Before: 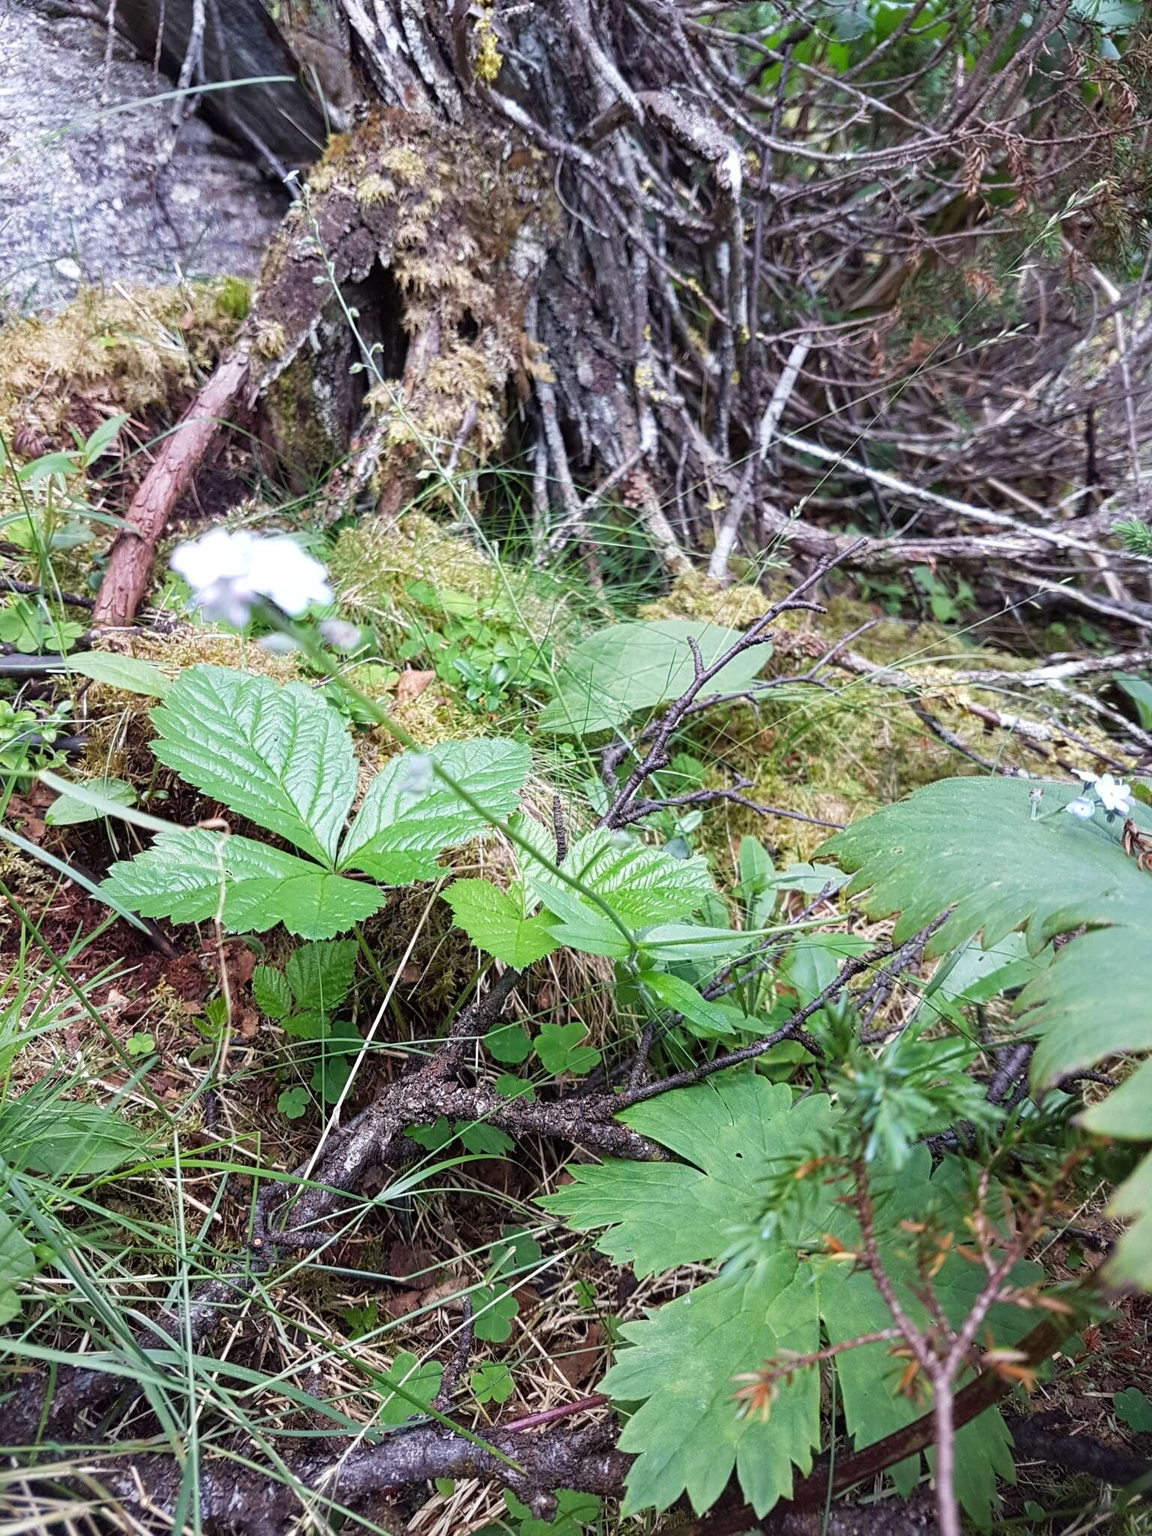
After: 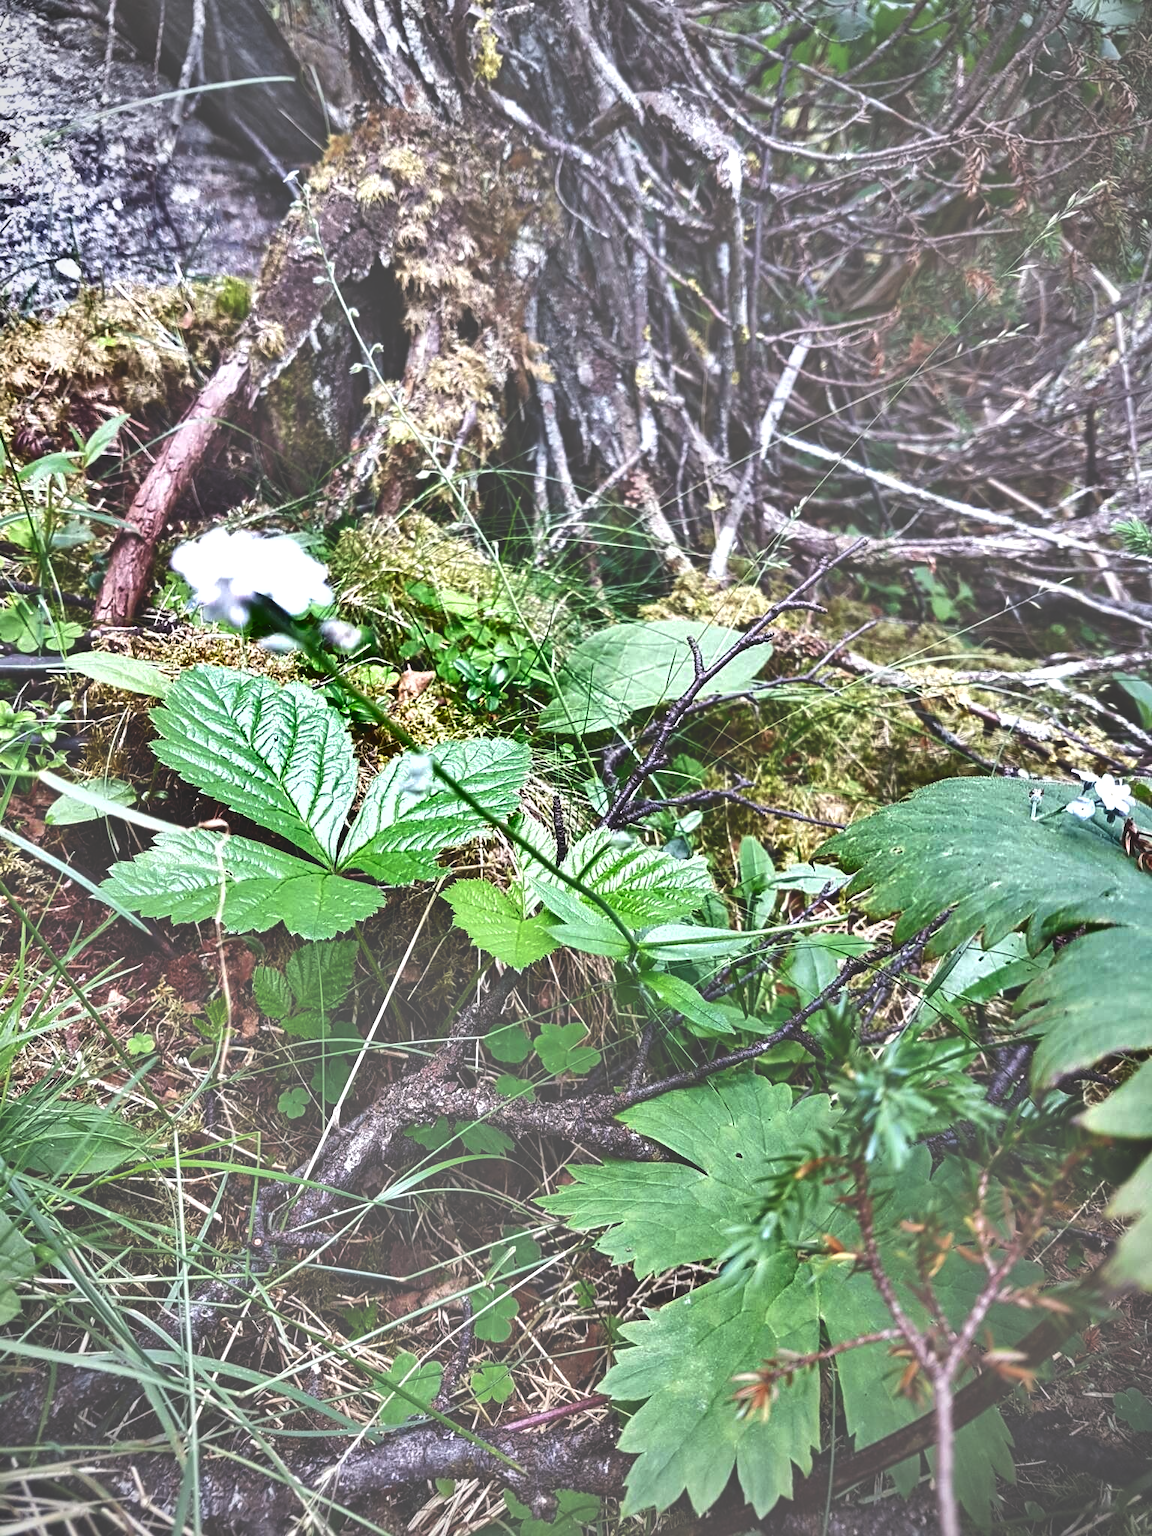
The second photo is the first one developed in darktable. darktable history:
shadows and highlights: shadows 20.81, highlights -81.47, soften with gaussian
vignetting: fall-off radius 61.17%
exposure: black level correction -0.07, exposure 0.503 EV, compensate exposure bias true, compensate highlight preservation false
